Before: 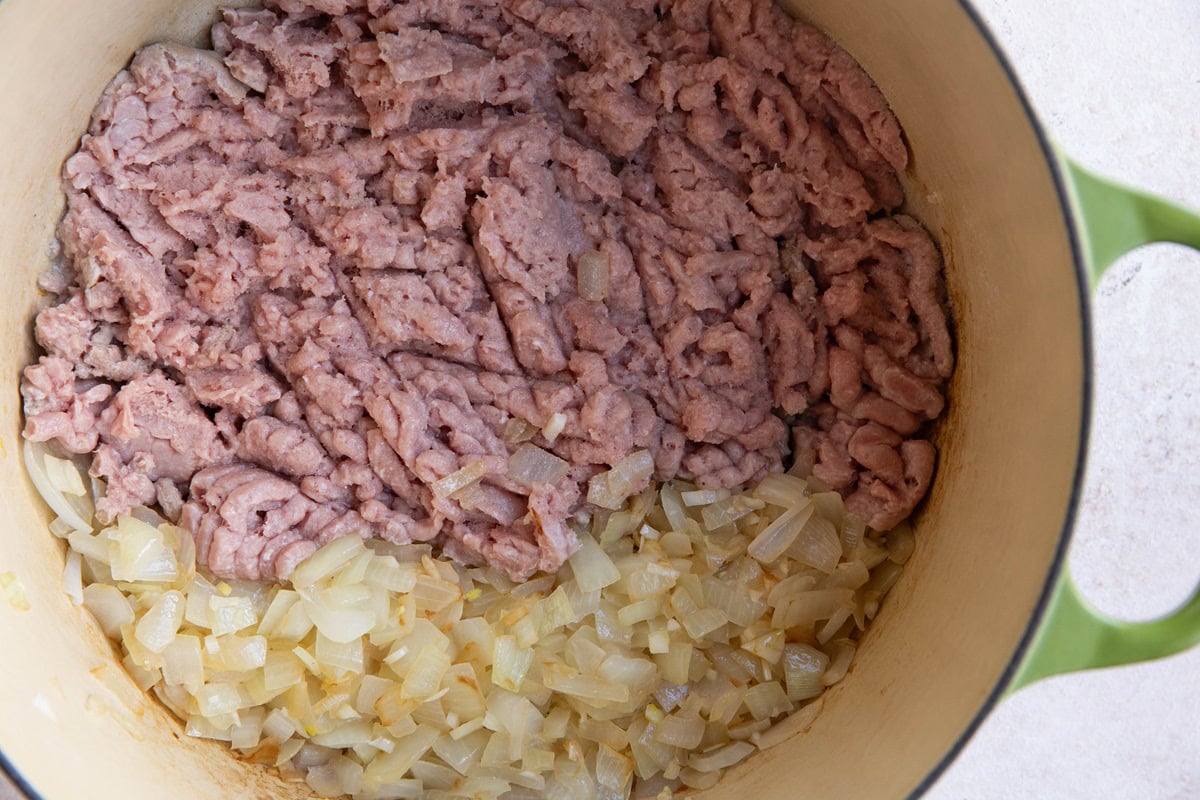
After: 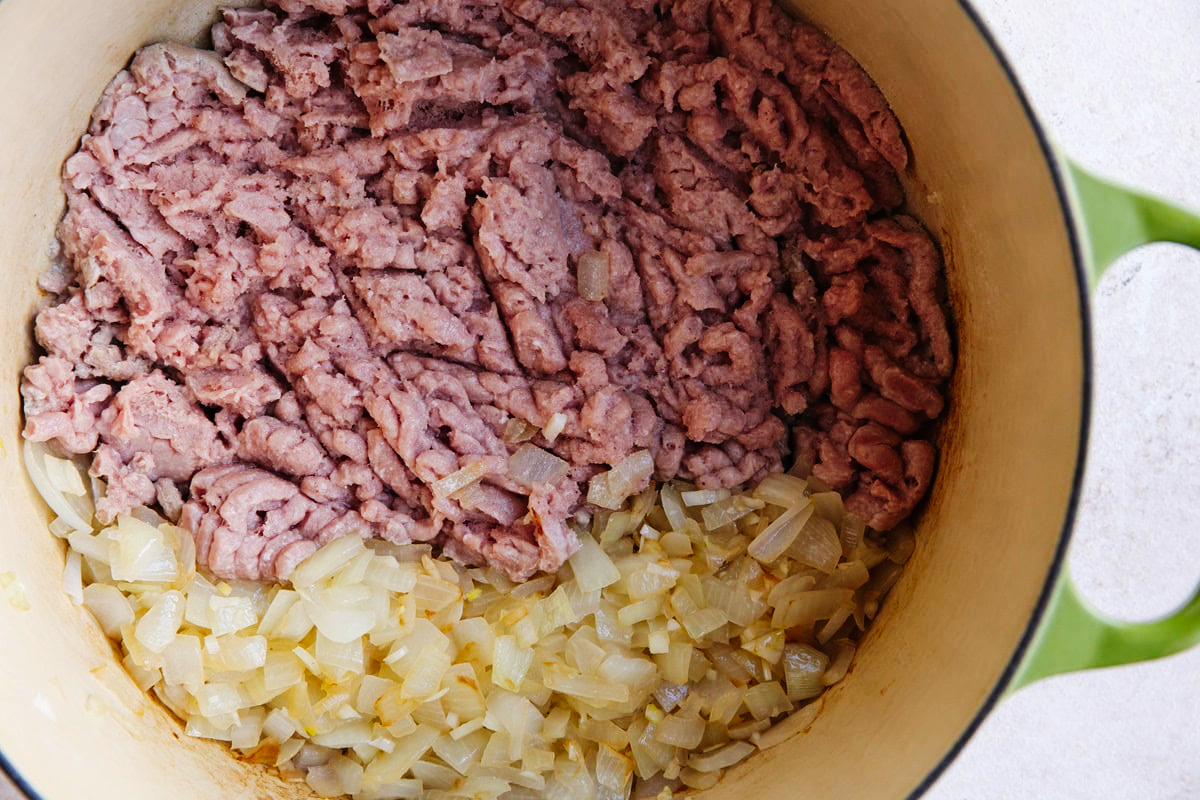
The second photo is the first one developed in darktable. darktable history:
color correction: highlights a* 0.042, highlights b* -0.595
tone curve: curves: ch0 [(0, 0) (0.003, 0.007) (0.011, 0.009) (0.025, 0.014) (0.044, 0.022) (0.069, 0.029) (0.1, 0.037) (0.136, 0.052) (0.177, 0.083) (0.224, 0.121) (0.277, 0.177) (0.335, 0.258) (0.399, 0.351) (0.468, 0.454) (0.543, 0.557) (0.623, 0.654) (0.709, 0.744) (0.801, 0.825) (0.898, 0.909) (1, 1)], preserve colors none
